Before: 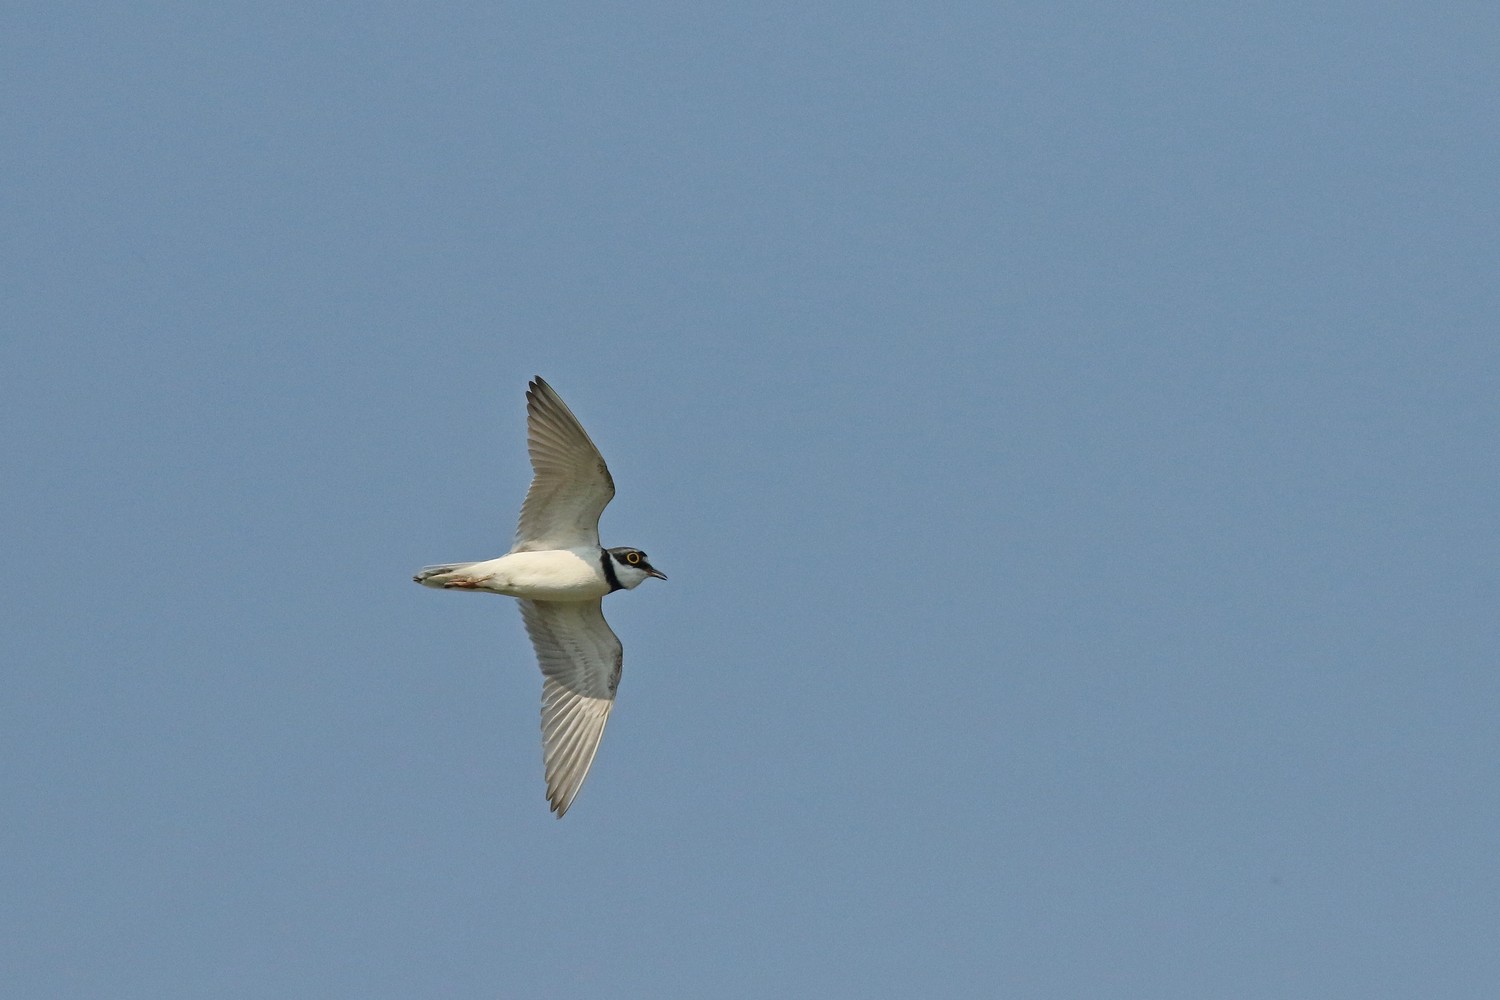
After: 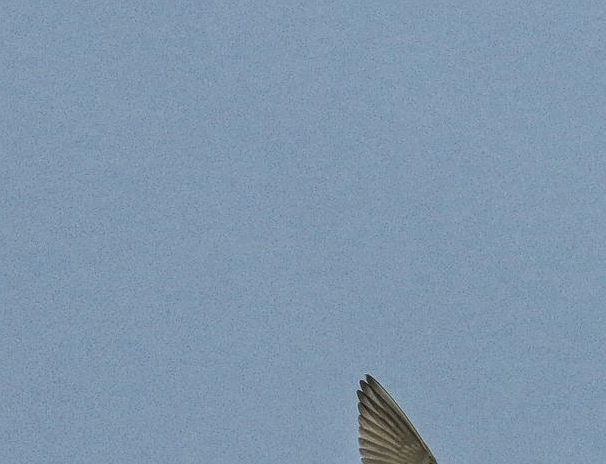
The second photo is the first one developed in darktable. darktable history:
color balance rgb: linear chroma grading › global chroma 20.432%, perceptual saturation grading › global saturation 2.035%, perceptual saturation grading › highlights -1.041%, perceptual saturation grading › mid-tones 4.059%, perceptual saturation grading › shadows 7.017%, perceptual brilliance grading › global brilliance 19.745%, perceptual brilliance grading › shadows -40.112%, global vibrance 20%
crop and rotate: left 11.273%, top 0.118%, right 48.294%, bottom 53.47%
contrast brightness saturation: contrast 0.103, saturation -0.375
local contrast: highlights 20%, shadows 24%, detail 201%, midtone range 0.2
sharpen: on, module defaults
filmic rgb: black relative exposure -11.35 EV, white relative exposure 3.23 EV, hardness 6.78
tone equalizer: smoothing diameter 24.99%, edges refinement/feathering 6.73, preserve details guided filter
